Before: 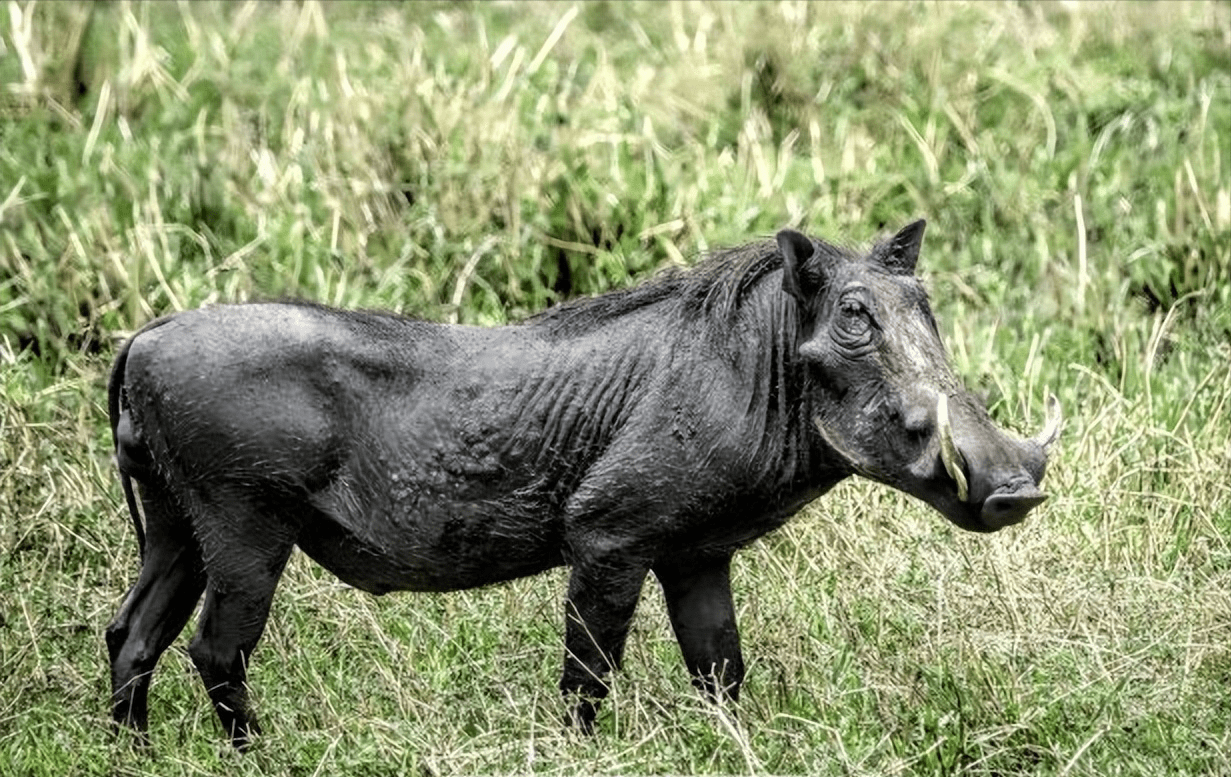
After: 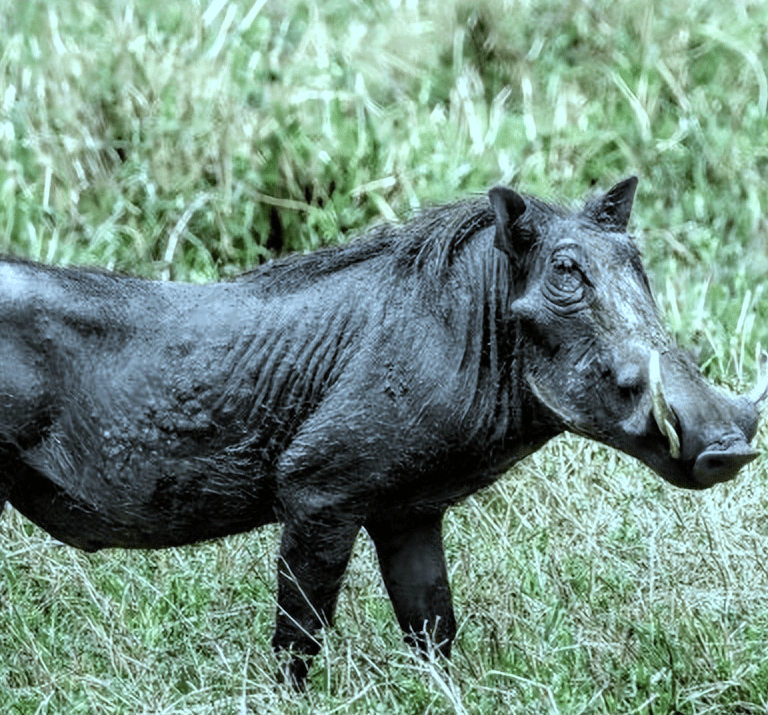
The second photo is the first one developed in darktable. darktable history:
crop and rotate: left 23.396%, top 5.644%, right 14.209%, bottom 2.254%
color correction: highlights a* -9.68, highlights b* -21.01
